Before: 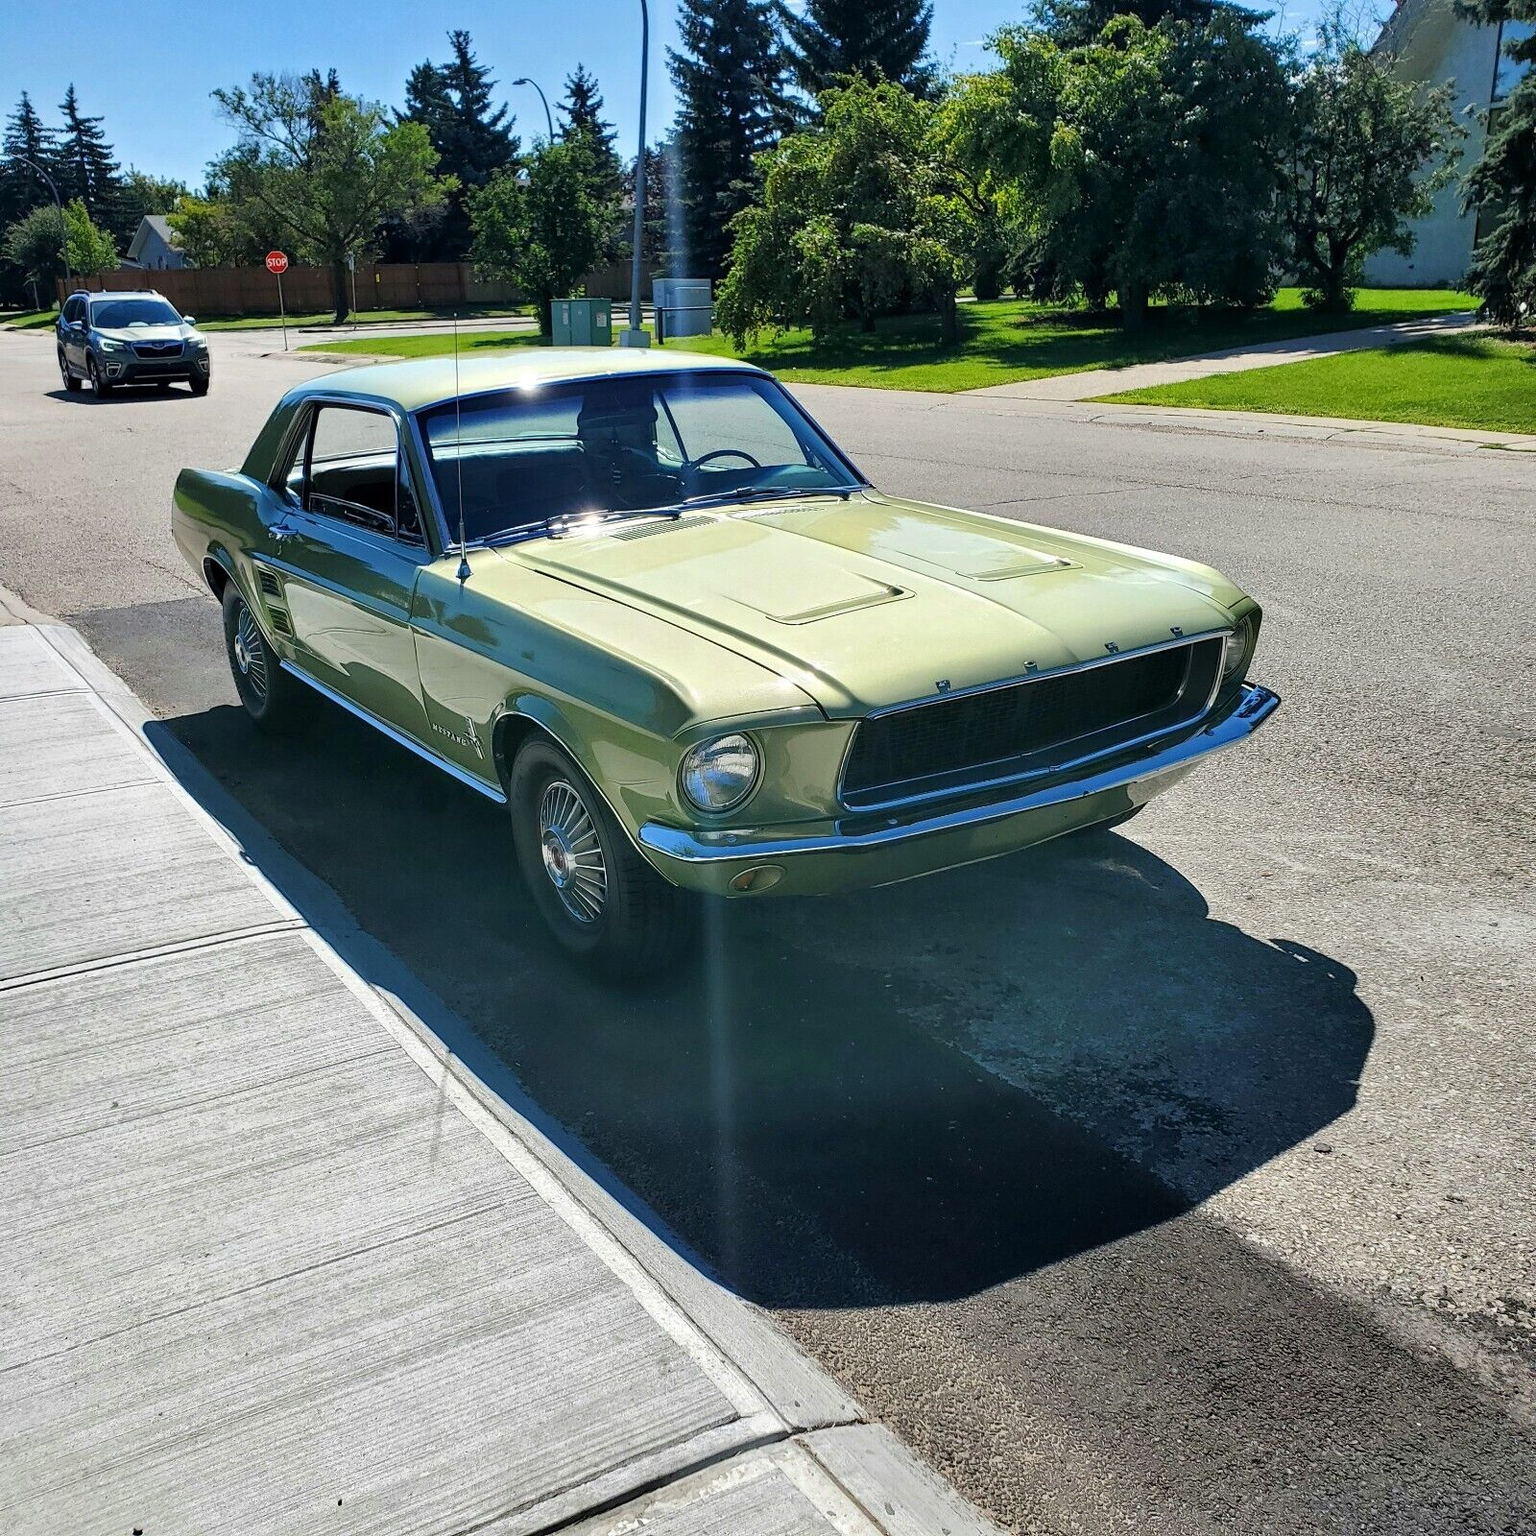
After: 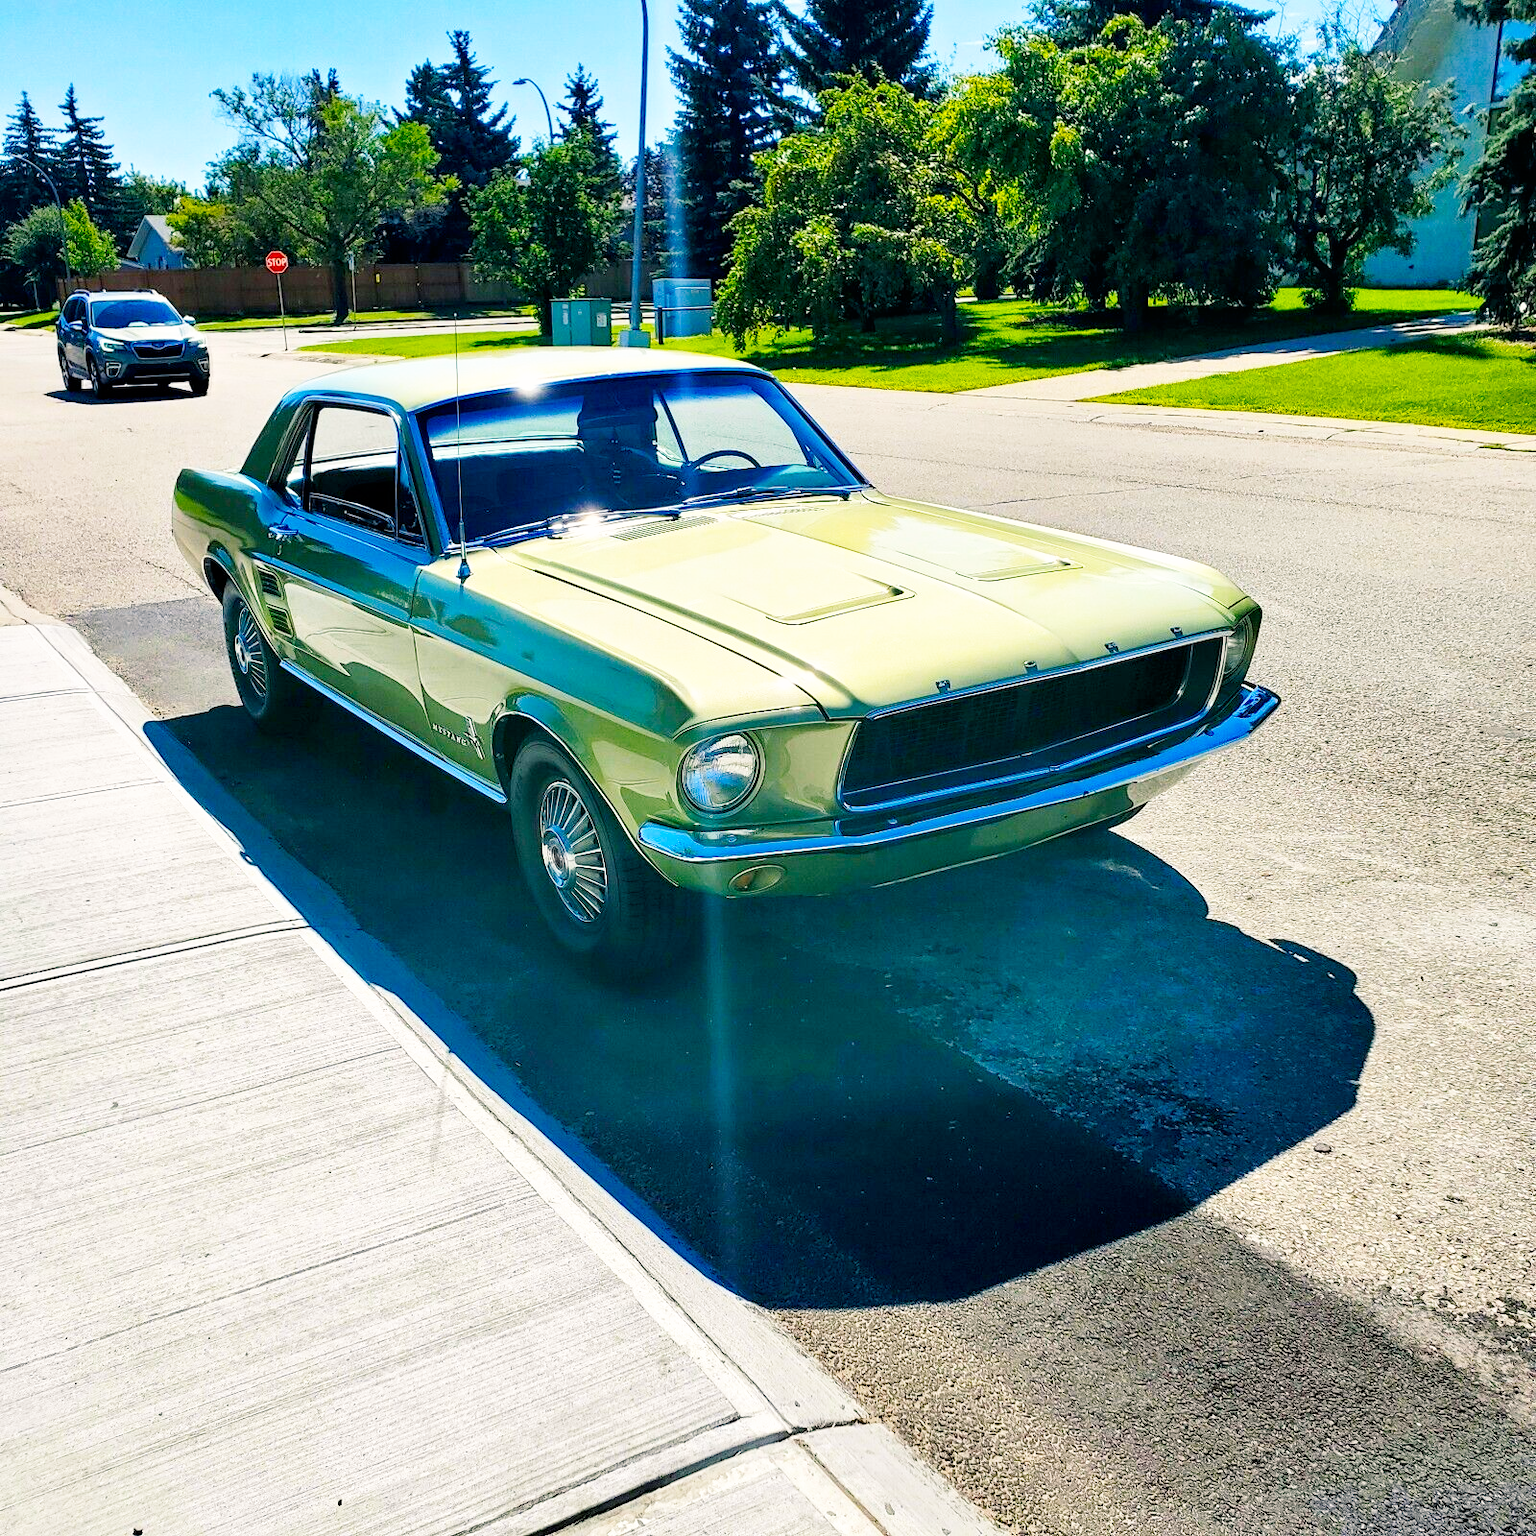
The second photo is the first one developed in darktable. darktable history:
color balance rgb: shadows lift › chroma 2.028%, shadows lift › hue 216.48°, highlights gain › chroma 2.013%, highlights gain › hue 66.59°, linear chroma grading › global chroma 8.527%, perceptual saturation grading › global saturation 35.767%
base curve: curves: ch0 [(0, 0) (0.005, 0.002) (0.15, 0.3) (0.4, 0.7) (0.75, 0.95) (1, 1)], preserve colors none
